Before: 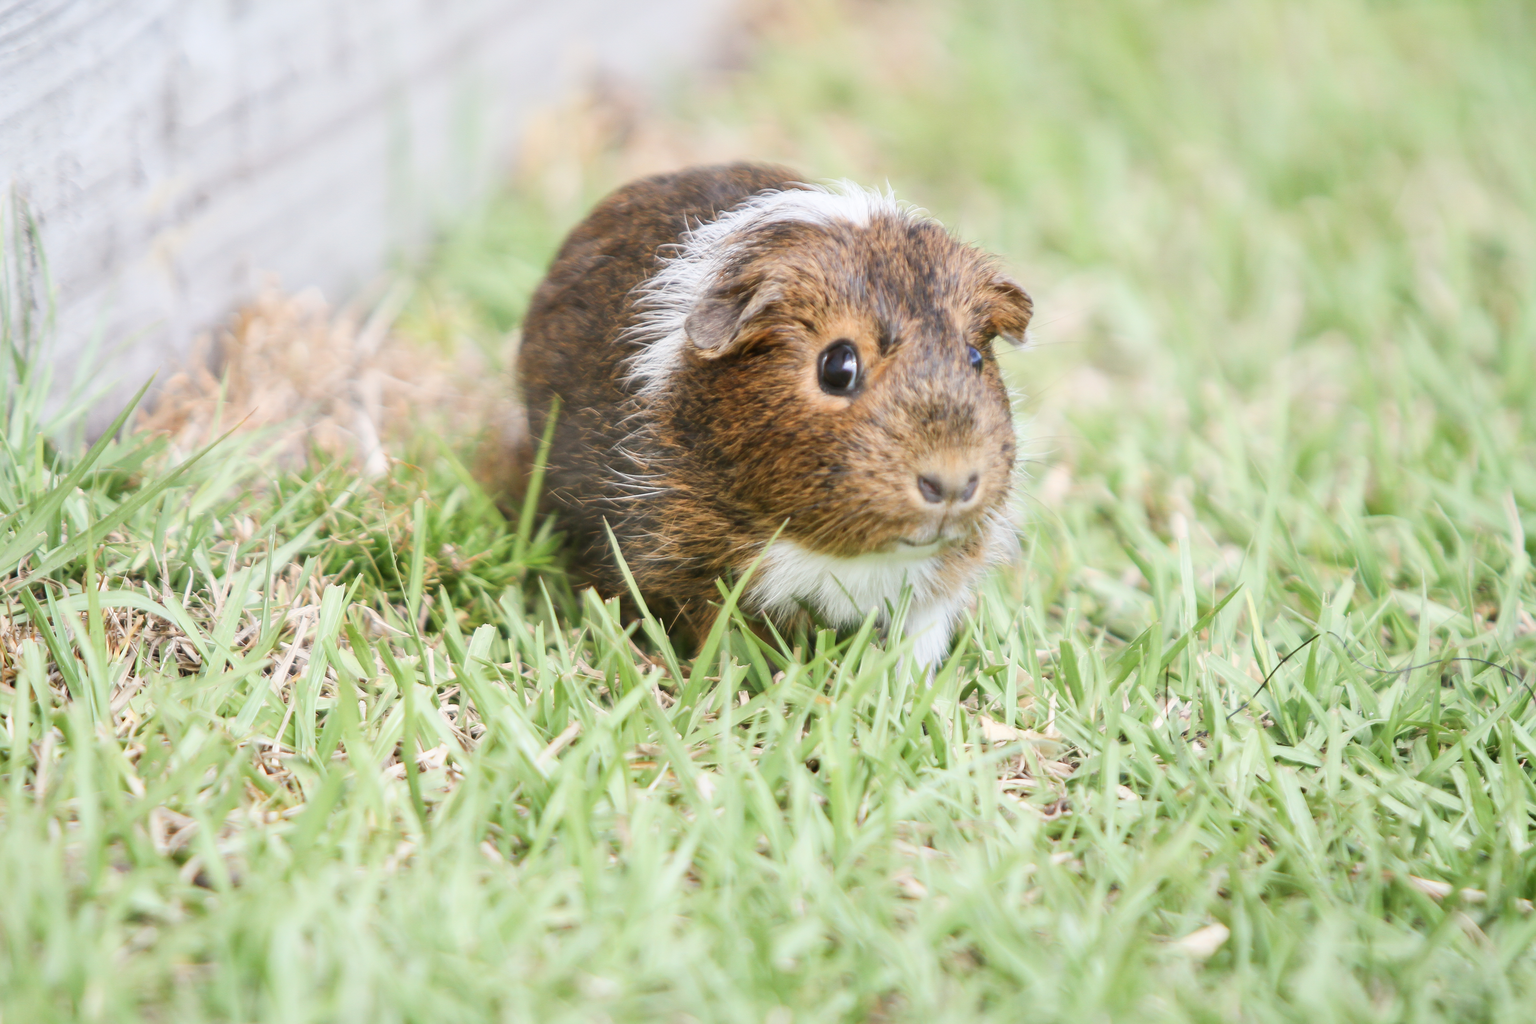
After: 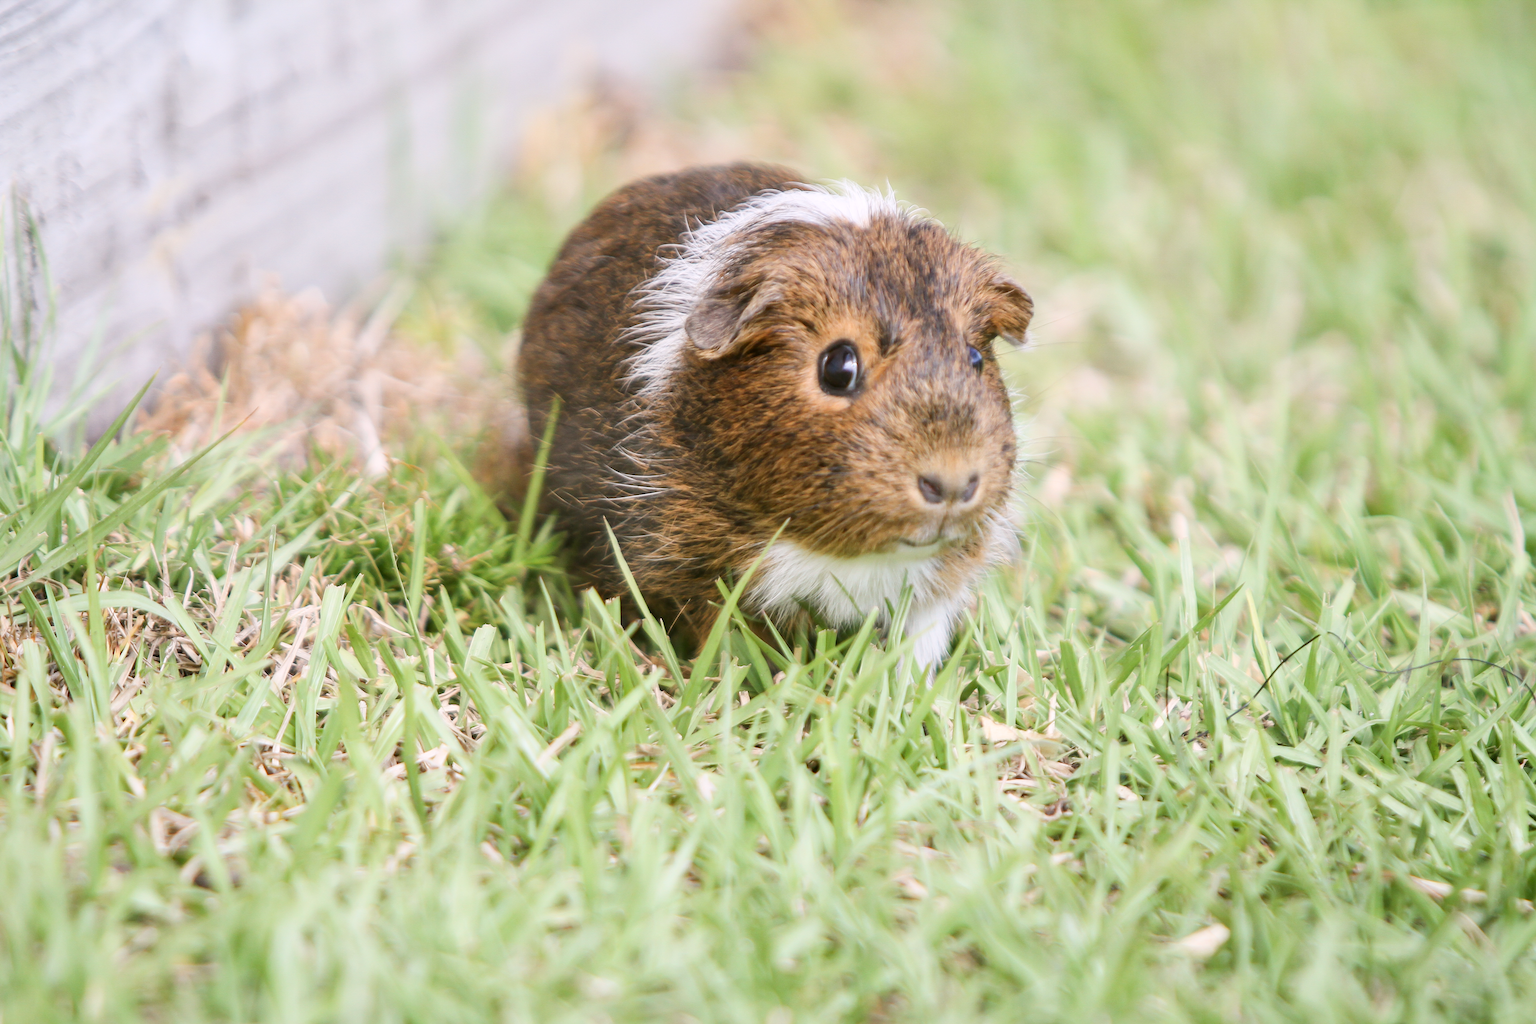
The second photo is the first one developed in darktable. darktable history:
haze removal: compatibility mode true, adaptive false
color correction: highlights a* 3.12, highlights b* -1.55, shadows a* -0.101, shadows b* 2.52, saturation 0.98
